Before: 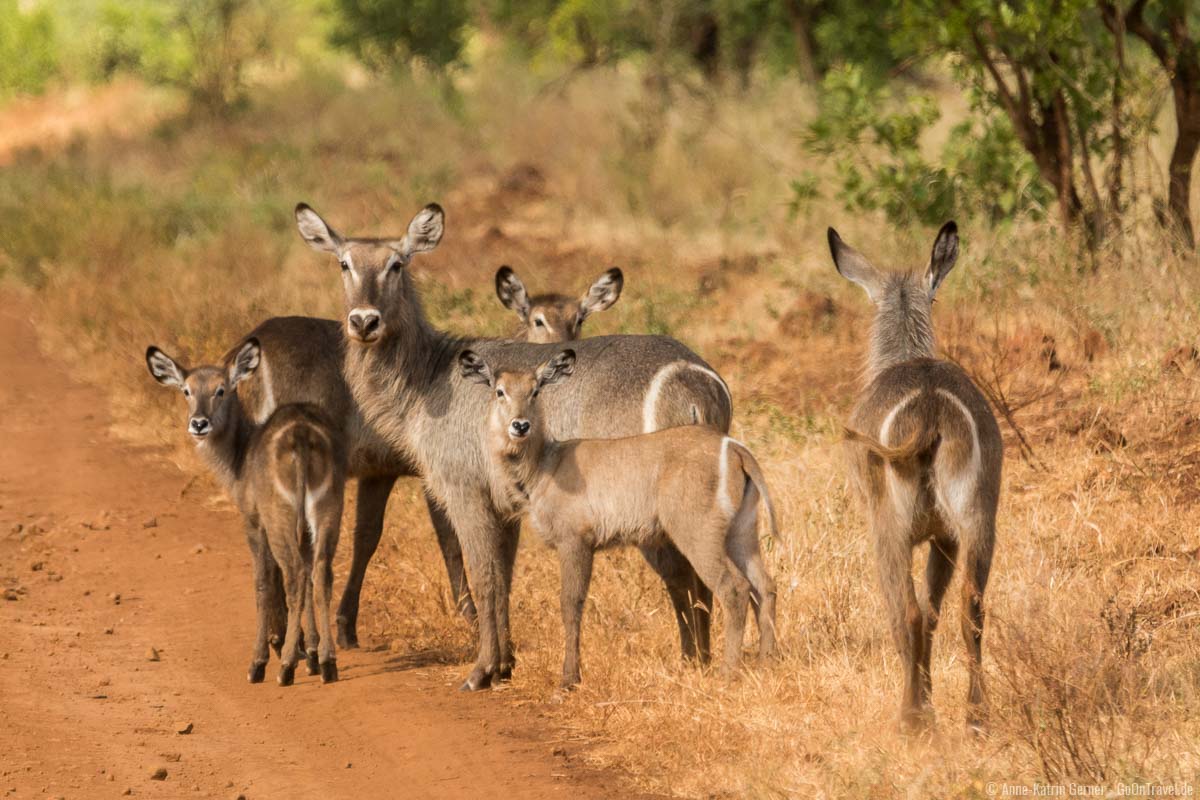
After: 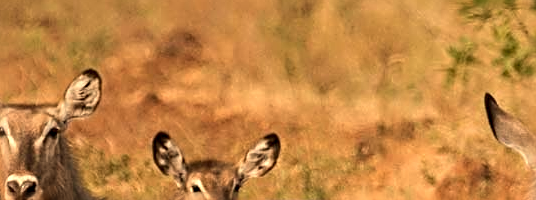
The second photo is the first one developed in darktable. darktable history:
sharpen: radius 3.025, amount 0.757
crop: left 28.64%, top 16.832%, right 26.637%, bottom 58.055%
white balance: red 1.138, green 0.996, blue 0.812
